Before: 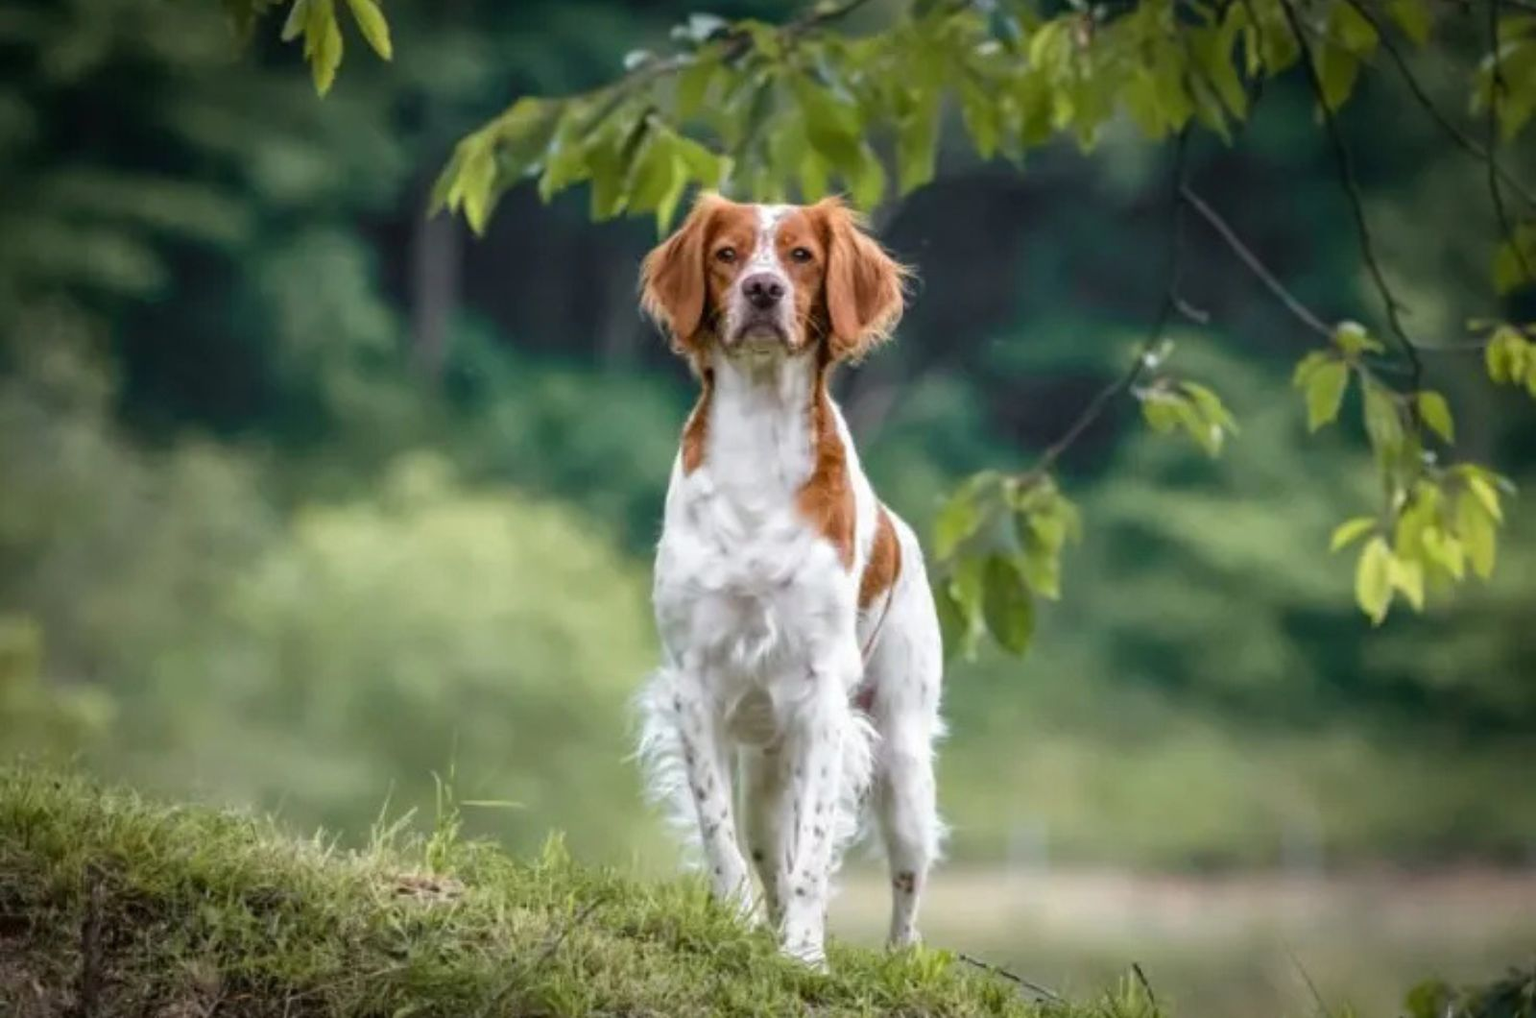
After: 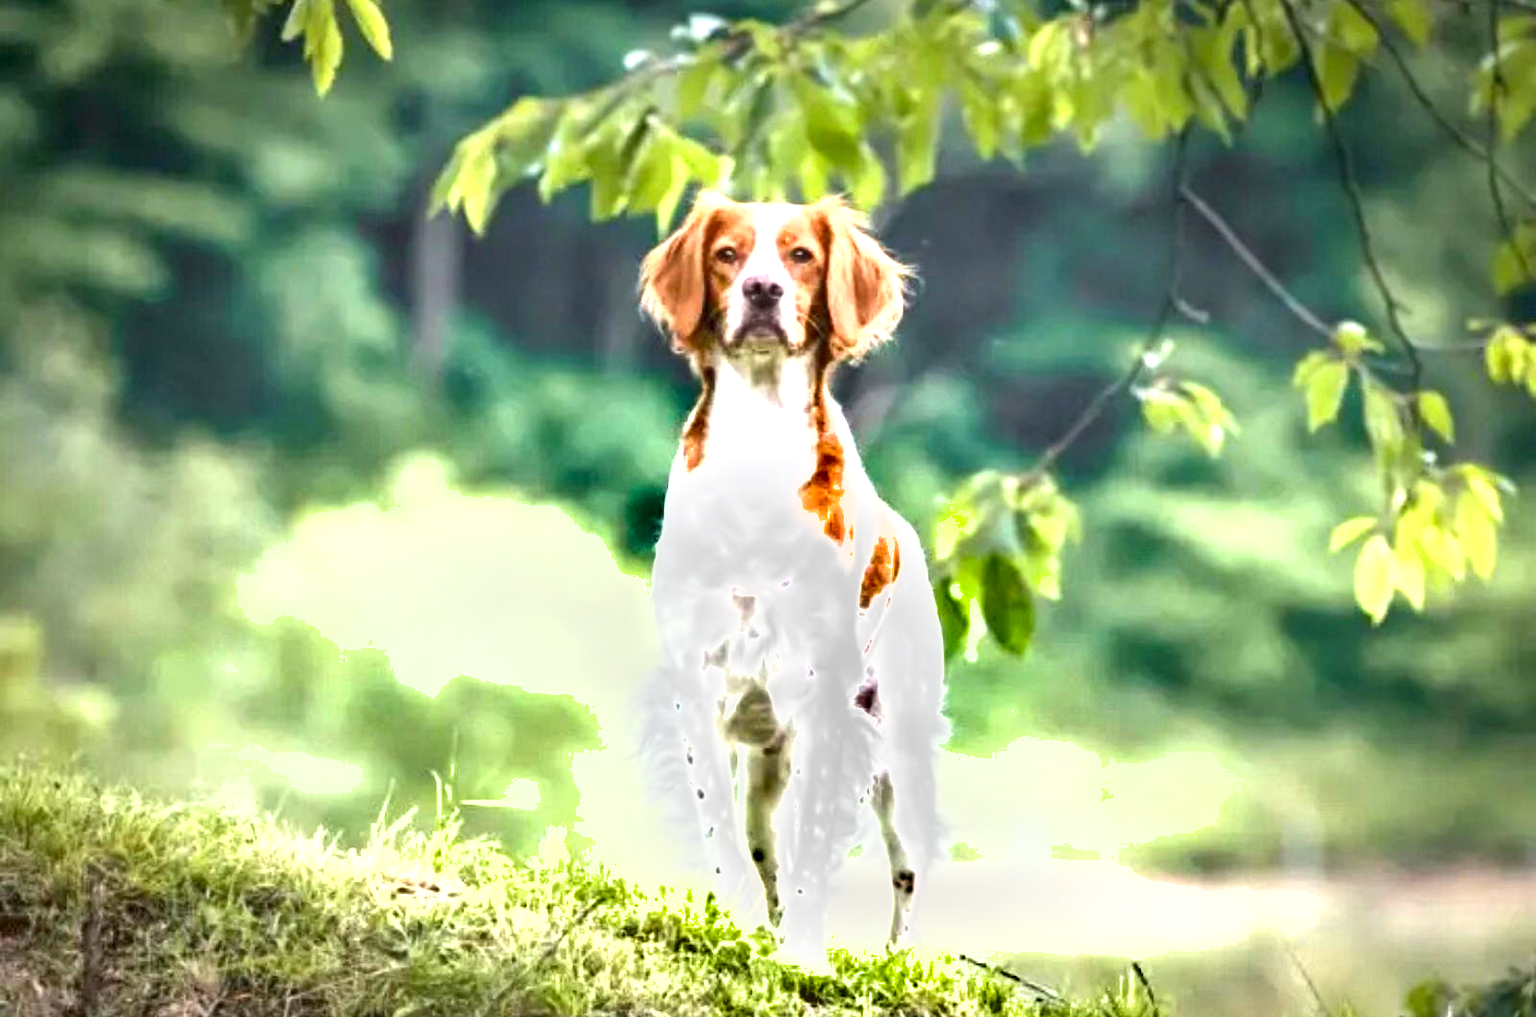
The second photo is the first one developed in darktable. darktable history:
exposure: black level correction 0.001, exposure 1.822 EV, compensate highlight preservation false
shadows and highlights: soften with gaussian
